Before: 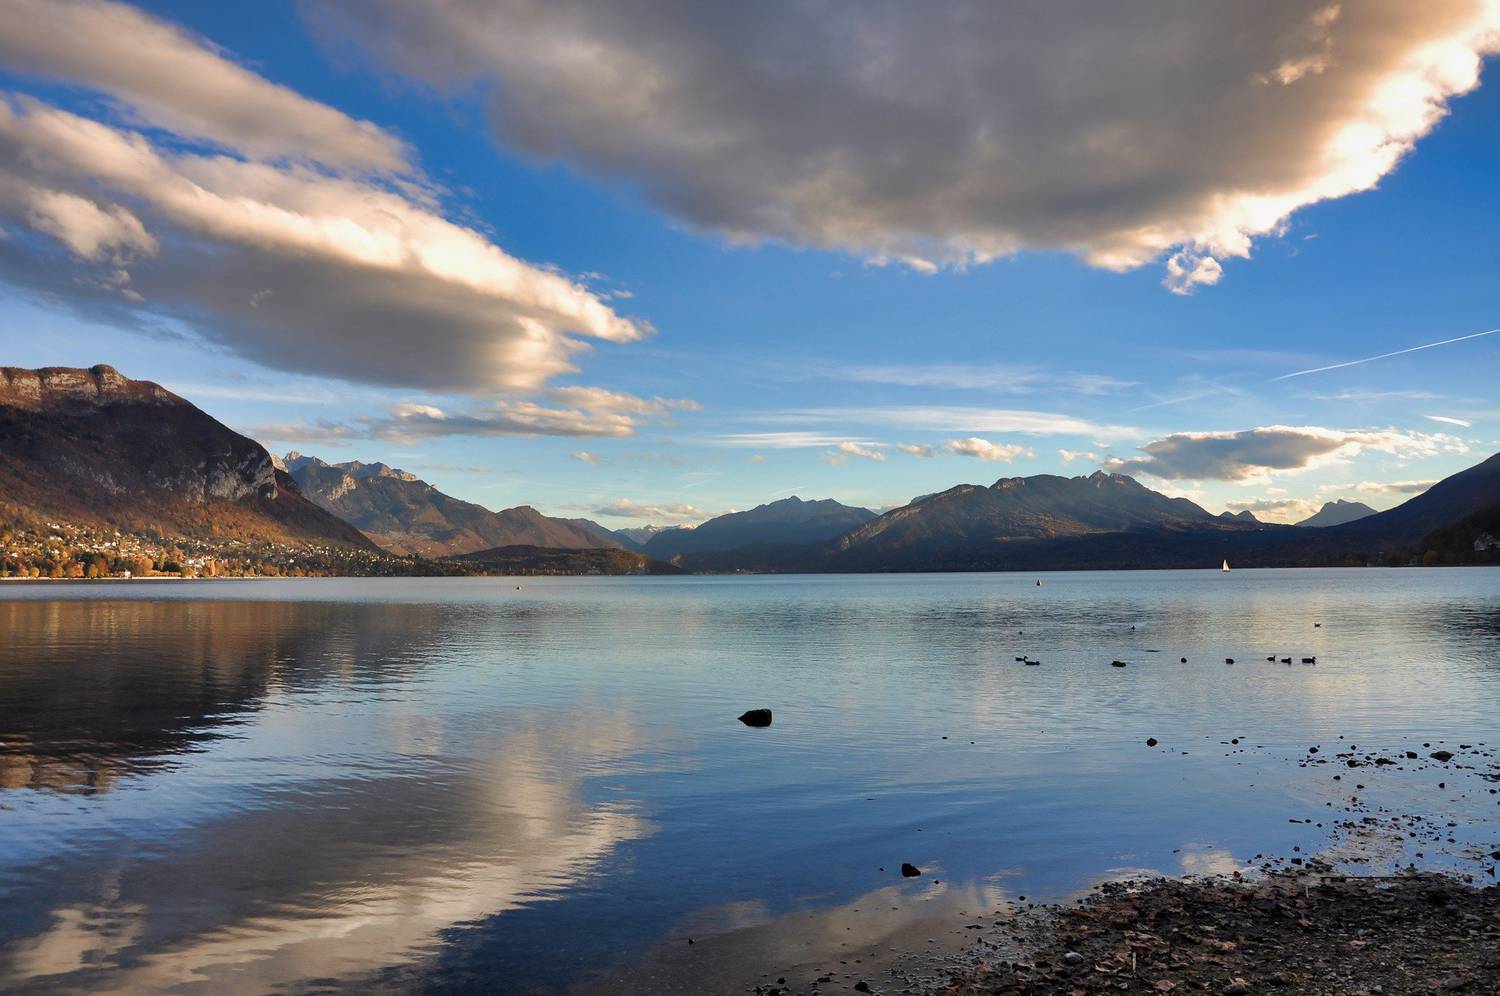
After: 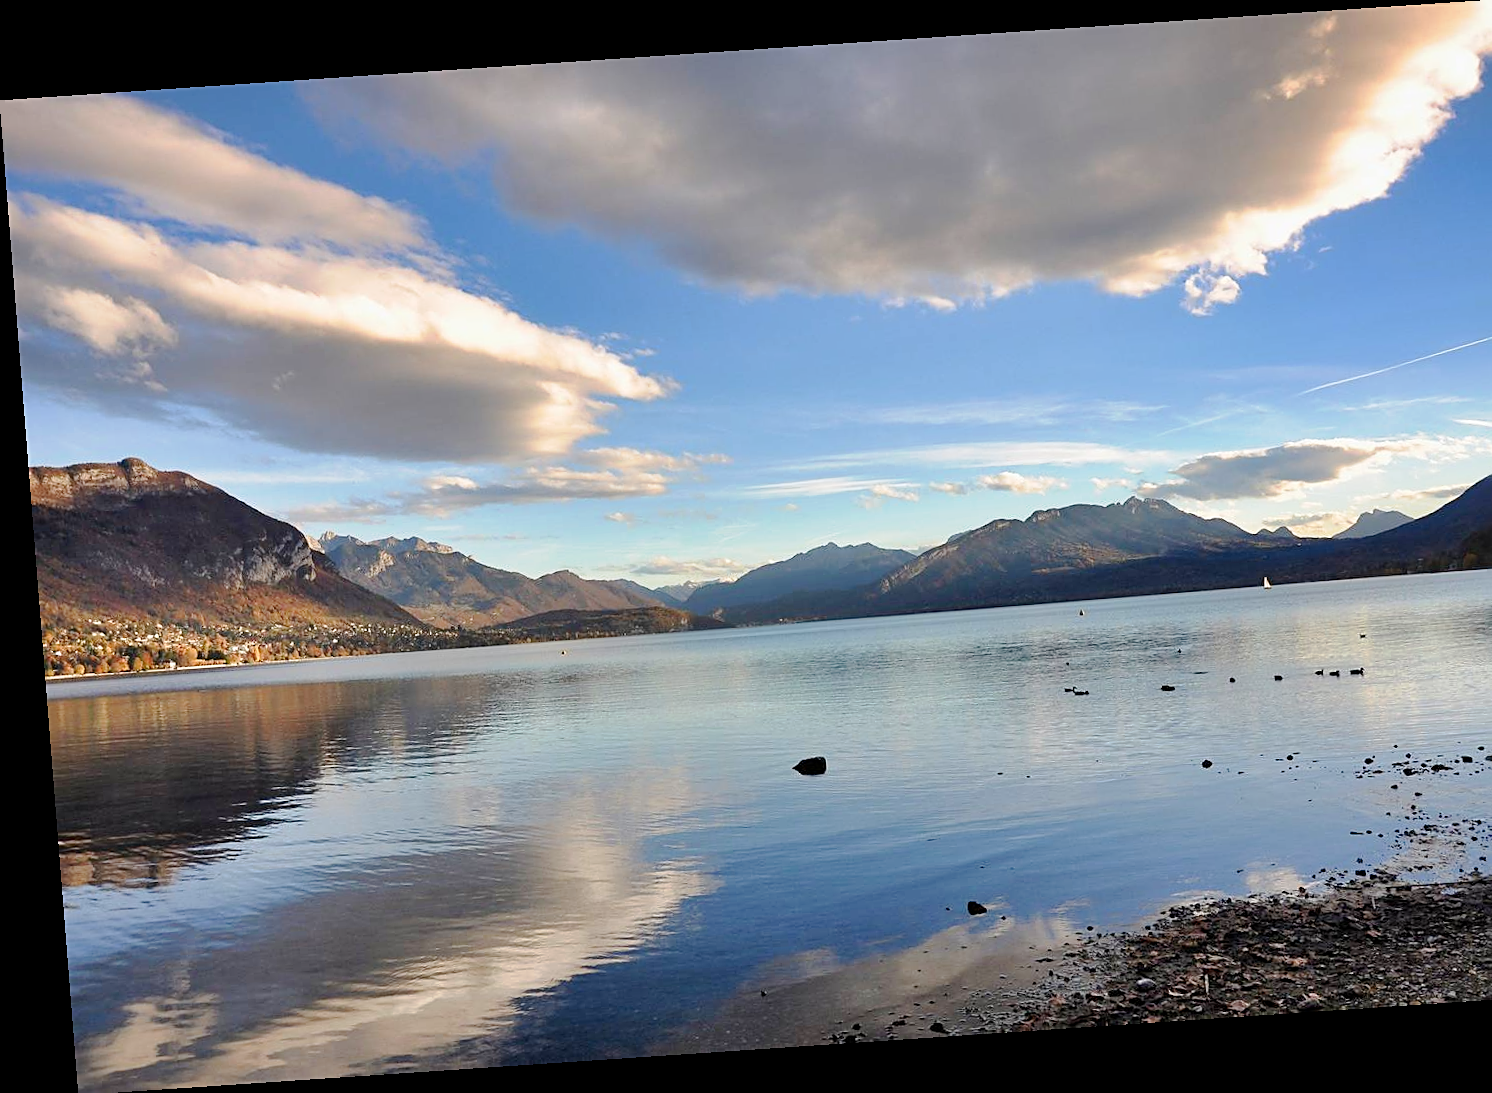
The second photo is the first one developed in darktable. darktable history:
tone curve: curves: ch0 [(0, 0) (0.003, 0.004) (0.011, 0.015) (0.025, 0.033) (0.044, 0.058) (0.069, 0.091) (0.1, 0.131) (0.136, 0.178) (0.177, 0.232) (0.224, 0.294) (0.277, 0.362) (0.335, 0.434) (0.399, 0.512) (0.468, 0.582) (0.543, 0.646) (0.623, 0.713) (0.709, 0.783) (0.801, 0.876) (0.898, 0.938) (1, 1)], preserve colors none
rotate and perspective: rotation -4.2°, shear 0.006, automatic cropping off
sharpen: on, module defaults
crop and rotate: right 5.167%
